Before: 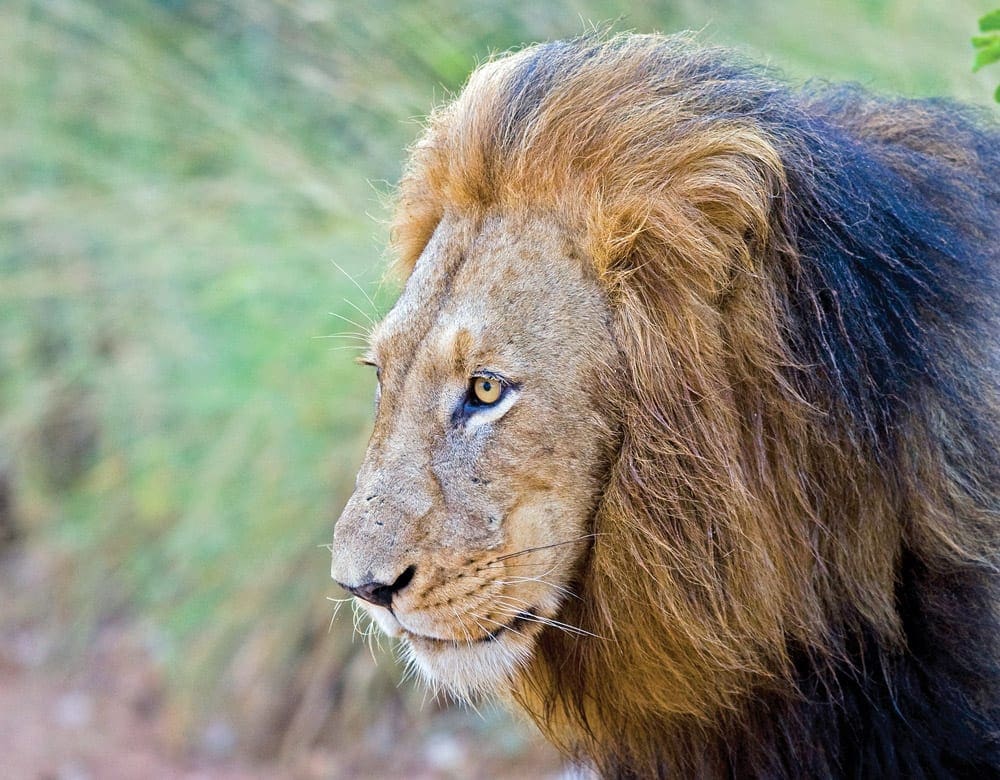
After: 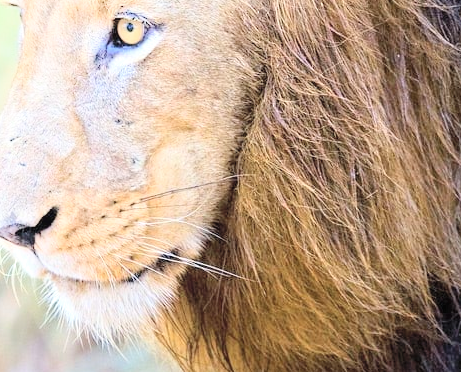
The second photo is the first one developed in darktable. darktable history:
crop: left 35.707%, top 46.03%, right 18.096%, bottom 6.203%
exposure: black level correction 0, exposure 0.302 EV, compensate highlight preservation false
contrast brightness saturation: contrast 0.138, brightness 0.212
shadows and highlights: highlights 68.95, soften with gaussian
